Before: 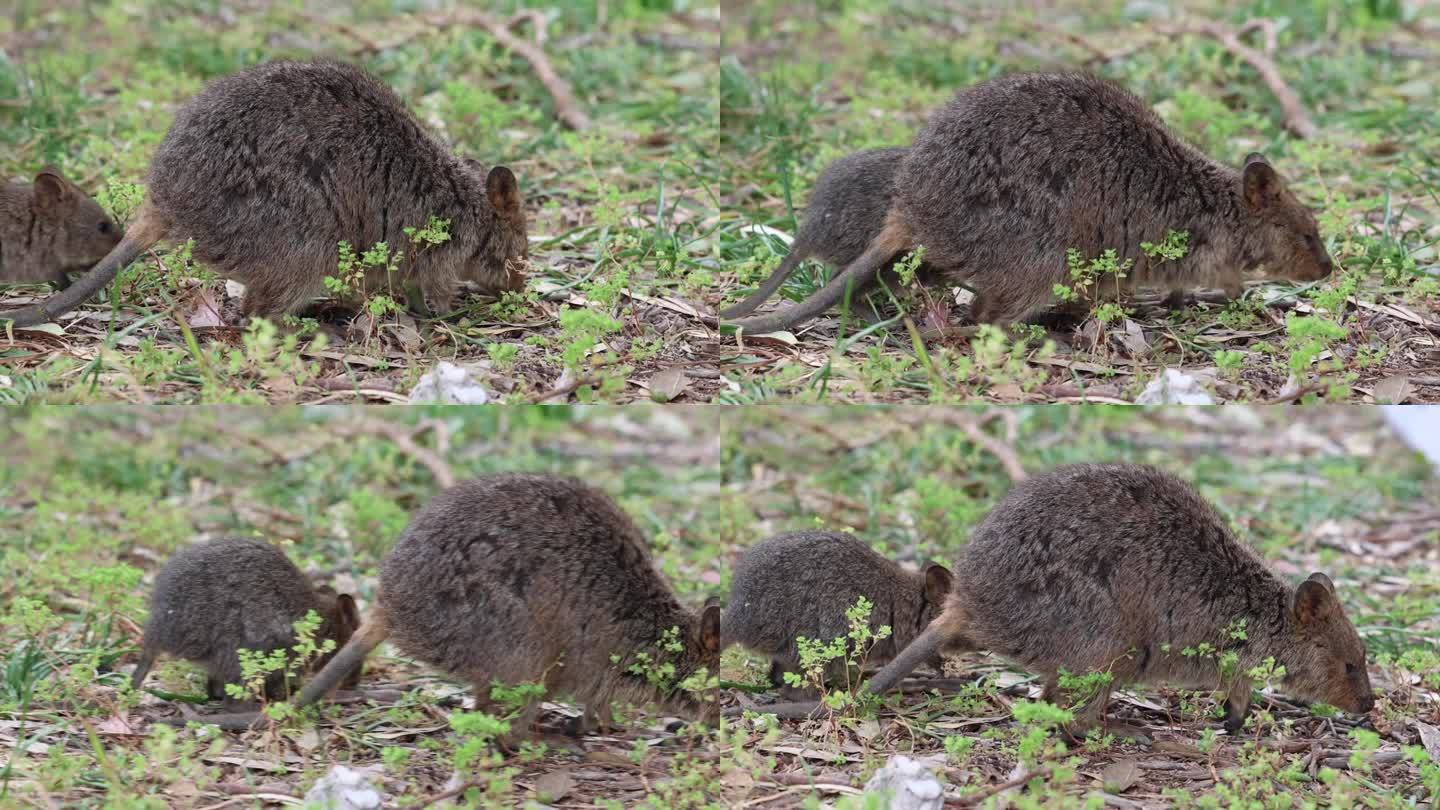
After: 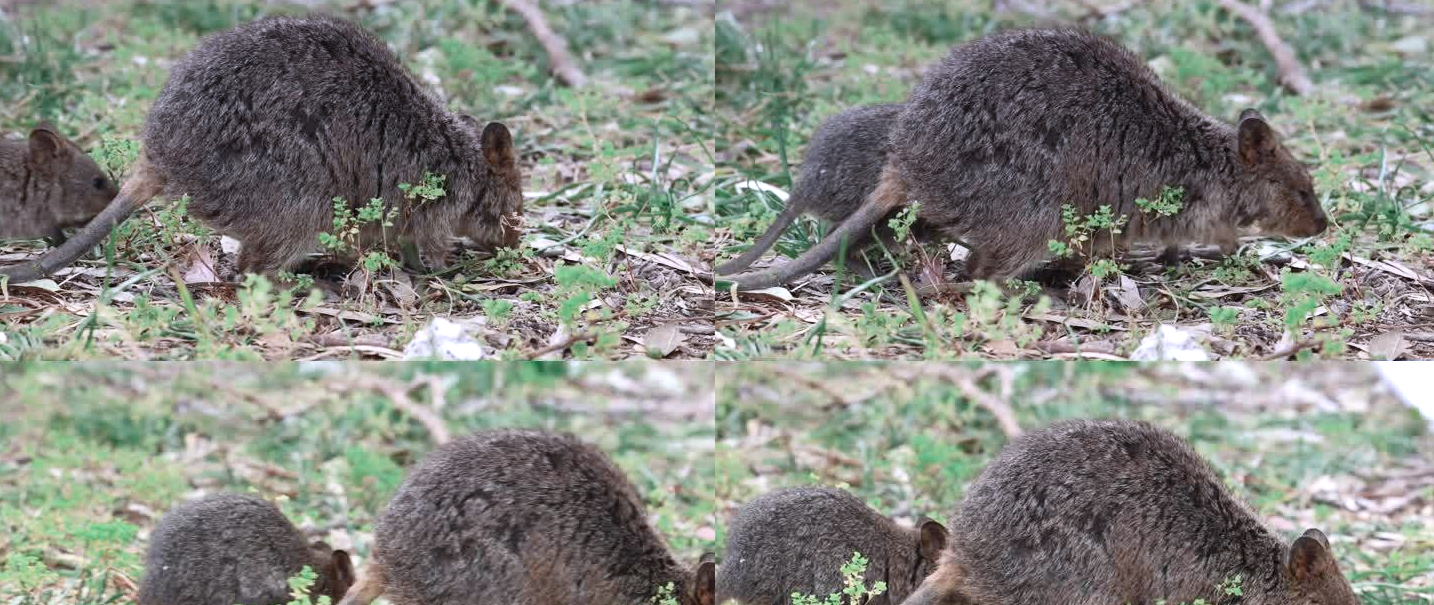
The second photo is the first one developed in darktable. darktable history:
crop: left 0.387%, top 5.469%, bottom 19.809%
shadows and highlights: radius 44.78, white point adjustment 6.64, compress 79.65%, highlights color adjustment 78.42%, soften with gaussian
graduated density: hue 238.83°, saturation 50%
white balance: emerald 1
contrast brightness saturation: contrast 0.2, brightness 0.16, saturation 0.22
color zones: curves: ch0 [(0, 0.5) (0.125, 0.4) (0.25, 0.5) (0.375, 0.4) (0.5, 0.4) (0.625, 0.6) (0.75, 0.6) (0.875, 0.5)]; ch1 [(0, 0.35) (0.125, 0.45) (0.25, 0.35) (0.375, 0.35) (0.5, 0.35) (0.625, 0.35) (0.75, 0.45) (0.875, 0.35)]; ch2 [(0, 0.6) (0.125, 0.5) (0.25, 0.5) (0.375, 0.6) (0.5, 0.6) (0.625, 0.5) (0.75, 0.5) (0.875, 0.5)]
